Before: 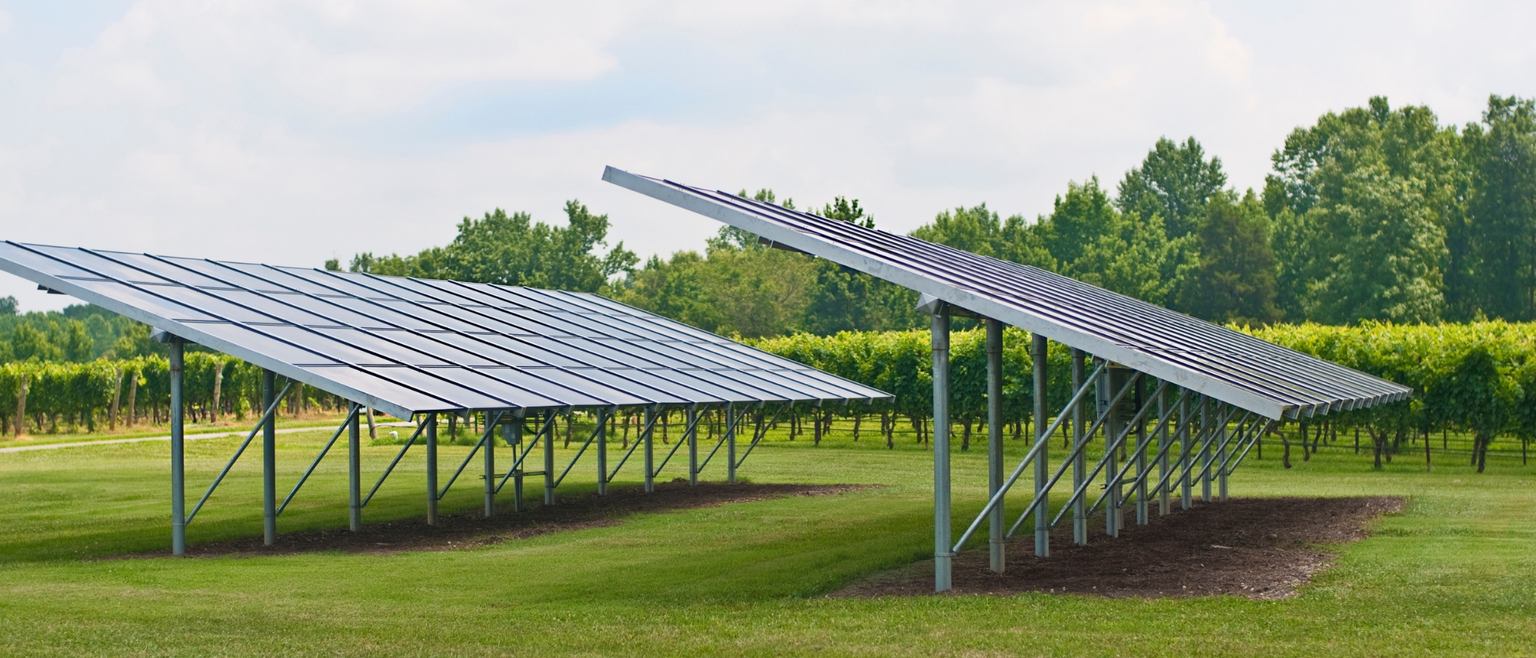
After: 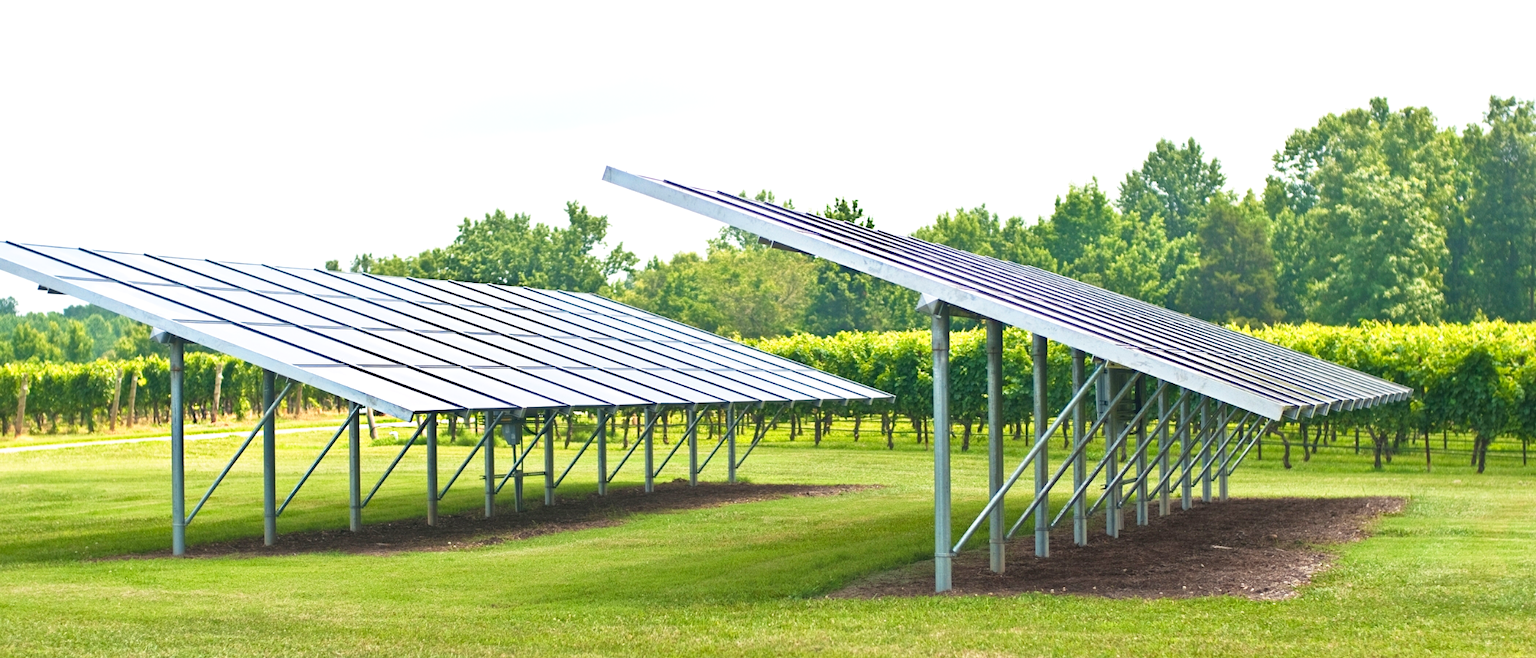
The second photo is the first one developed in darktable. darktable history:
base curve: curves: ch0 [(0, 0) (0.688, 0.865) (1, 1)], preserve colors none
exposure: exposure 0.6 EV, compensate highlight preservation false
